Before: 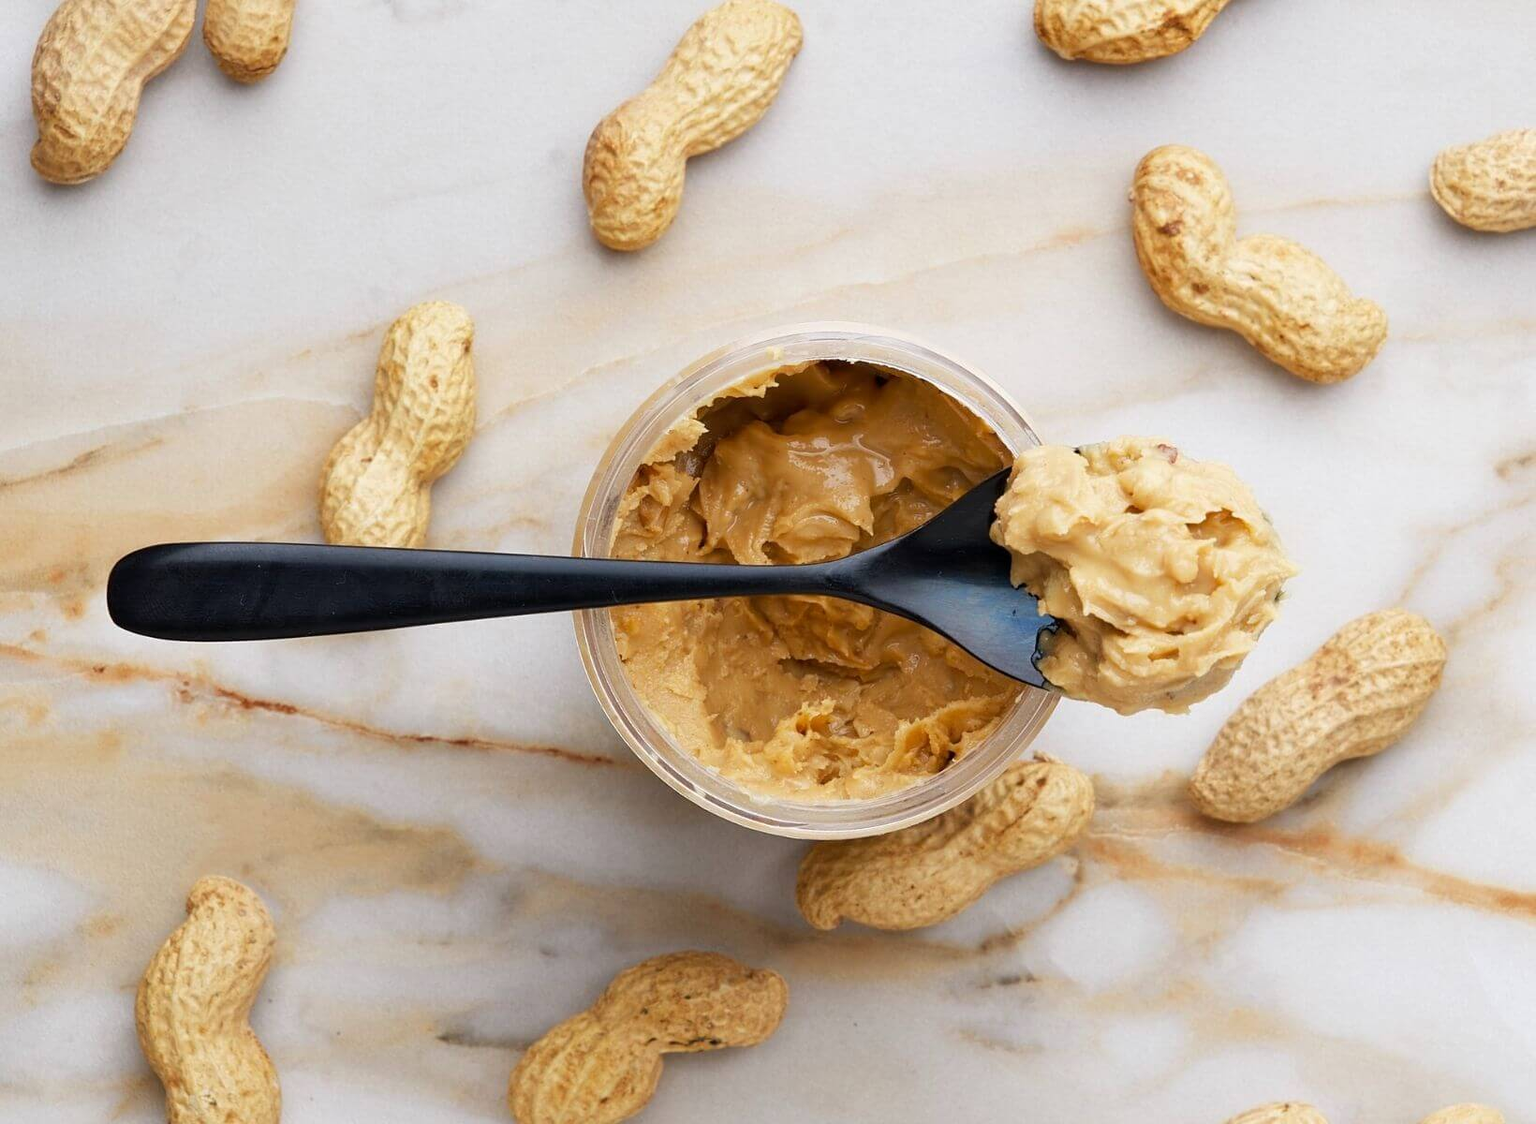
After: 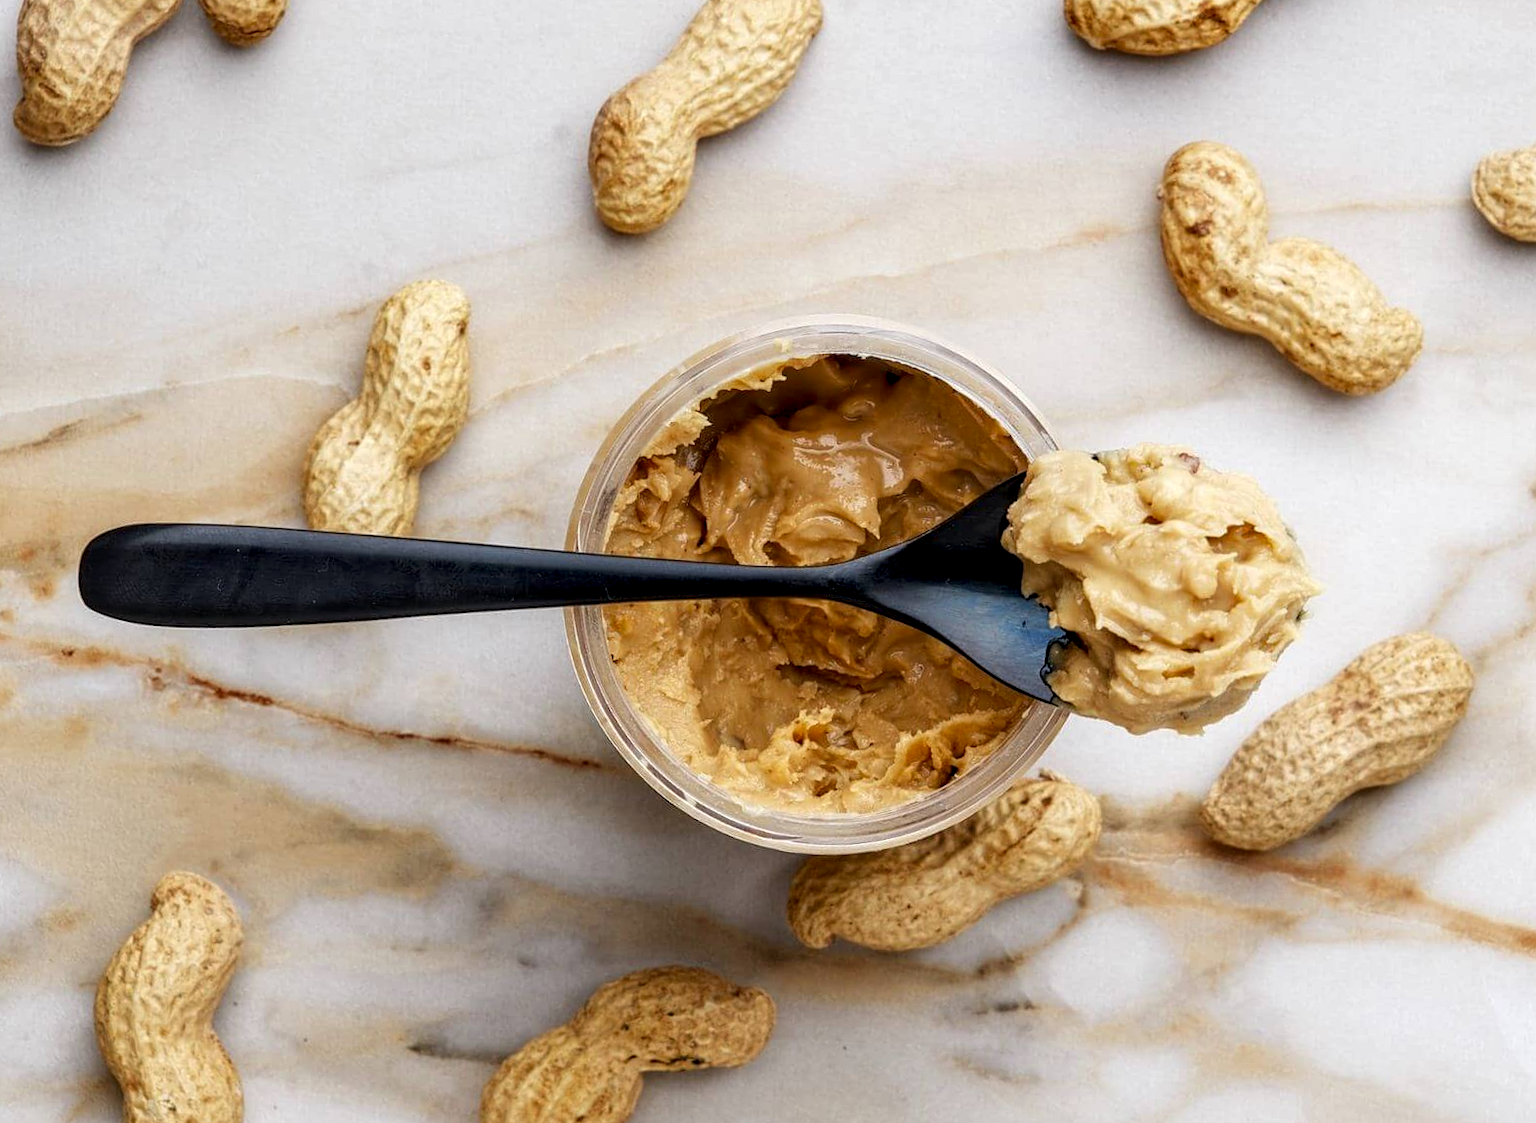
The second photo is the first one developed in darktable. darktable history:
local contrast: highlights 30%, detail 150%
crop and rotate: angle -1.82°
